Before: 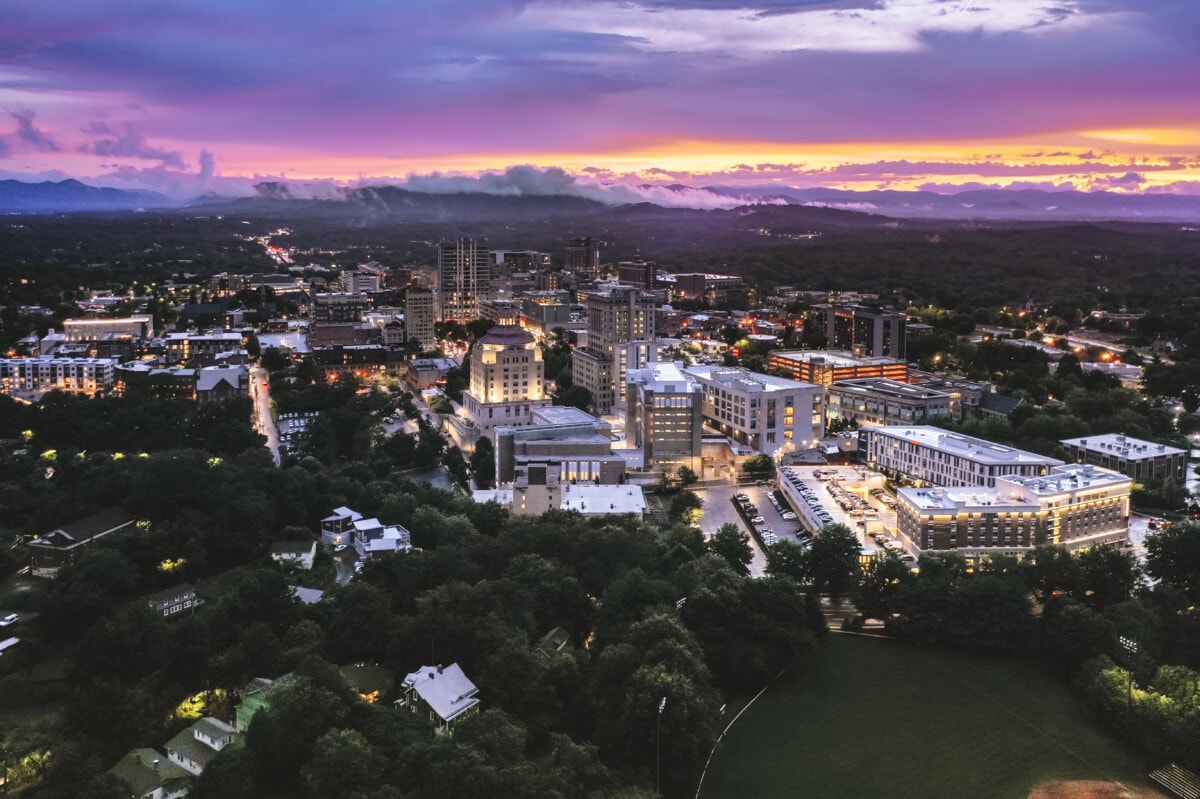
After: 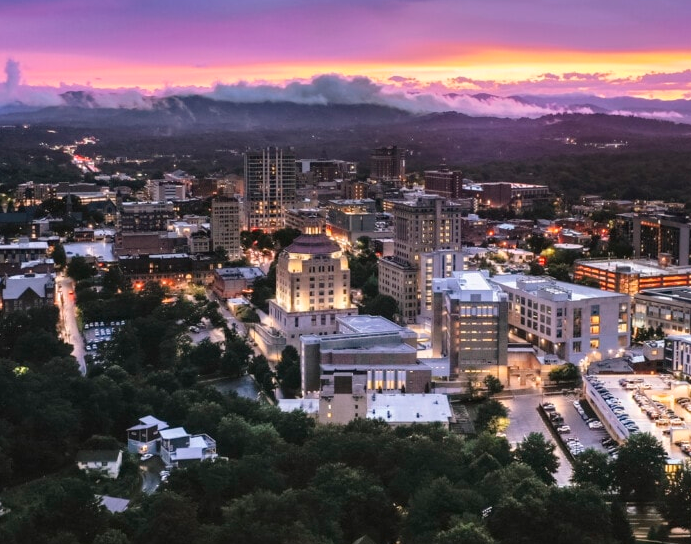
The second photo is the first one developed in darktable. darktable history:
crop: left 16.216%, top 11.509%, right 26.179%, bottom 20.401%
